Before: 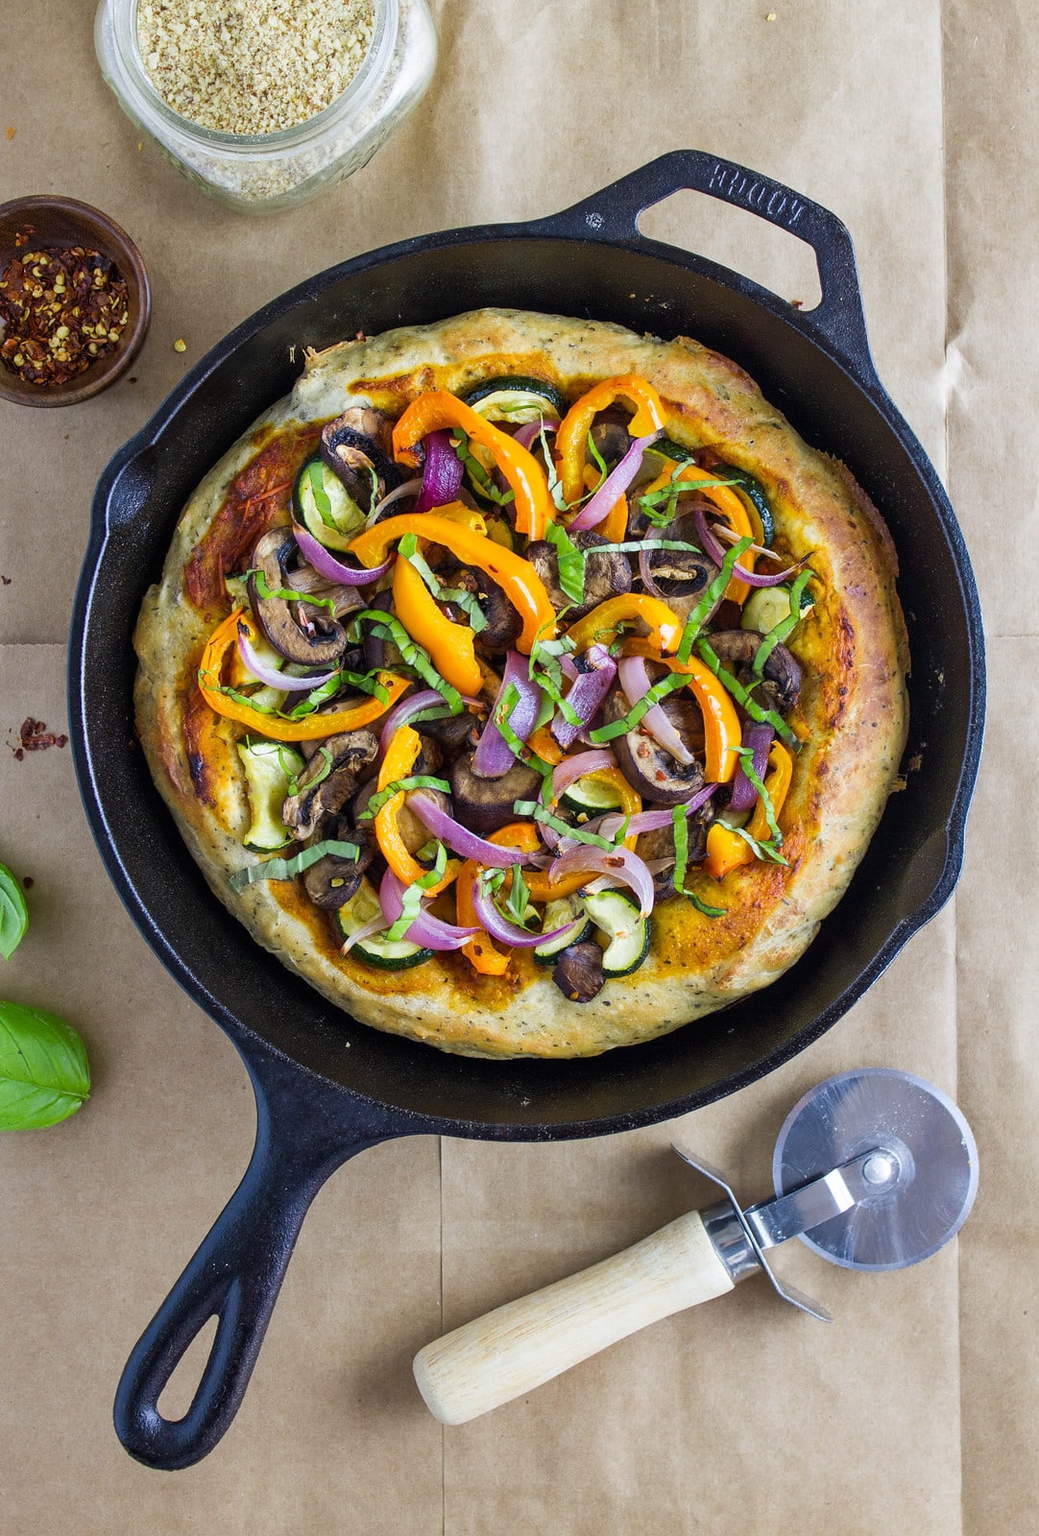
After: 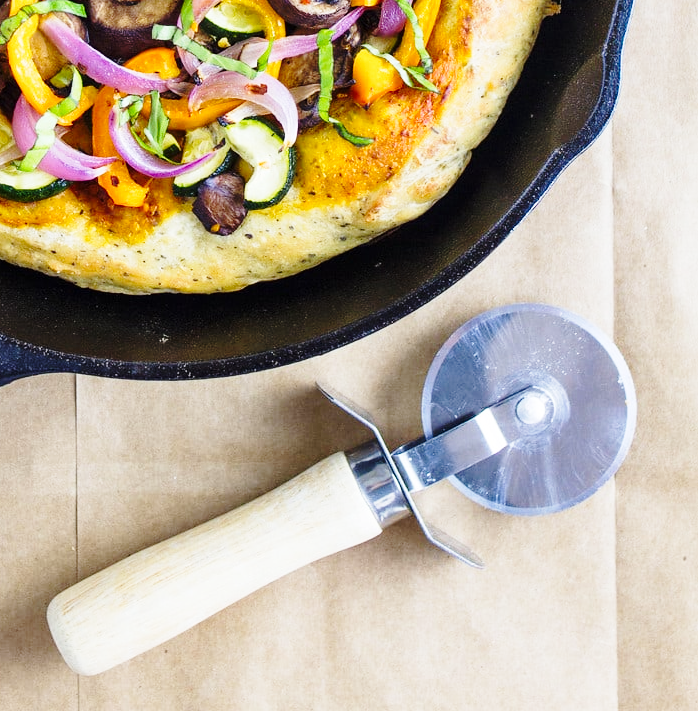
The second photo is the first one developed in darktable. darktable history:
exposure: compensate exposure bias true, compensate highlight preservation false
base curve: curves: ch0 [(0, 0) (0.028, 0.03) (0.121, 0.232) (0.46, 0.748) (0.859, 0.968) (1, 1)], preserve colors none
crop and rotate: left 35.4%, top 50.617%, bottom 4.9%
